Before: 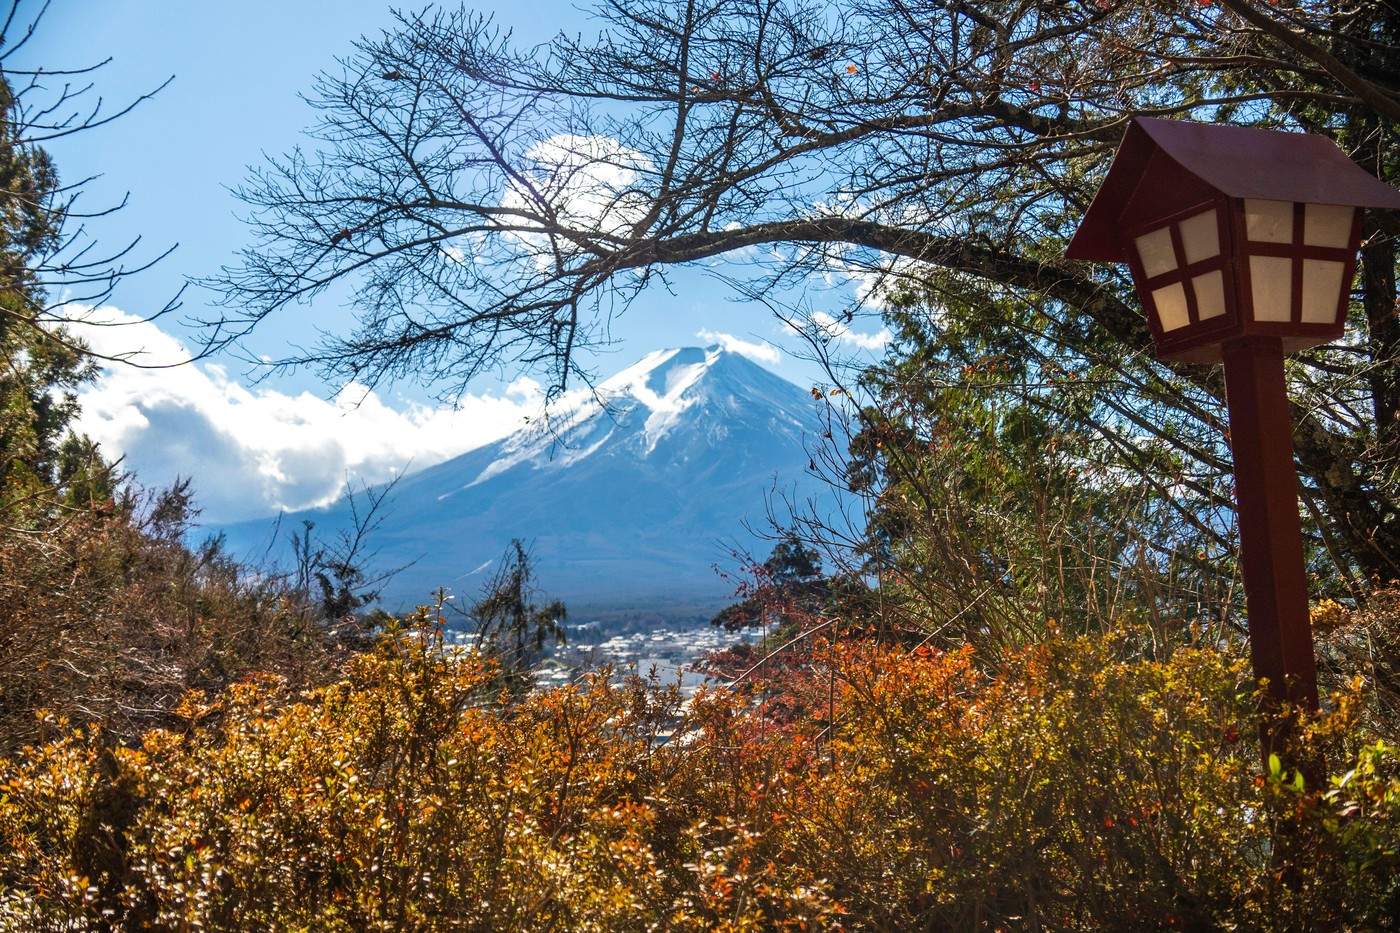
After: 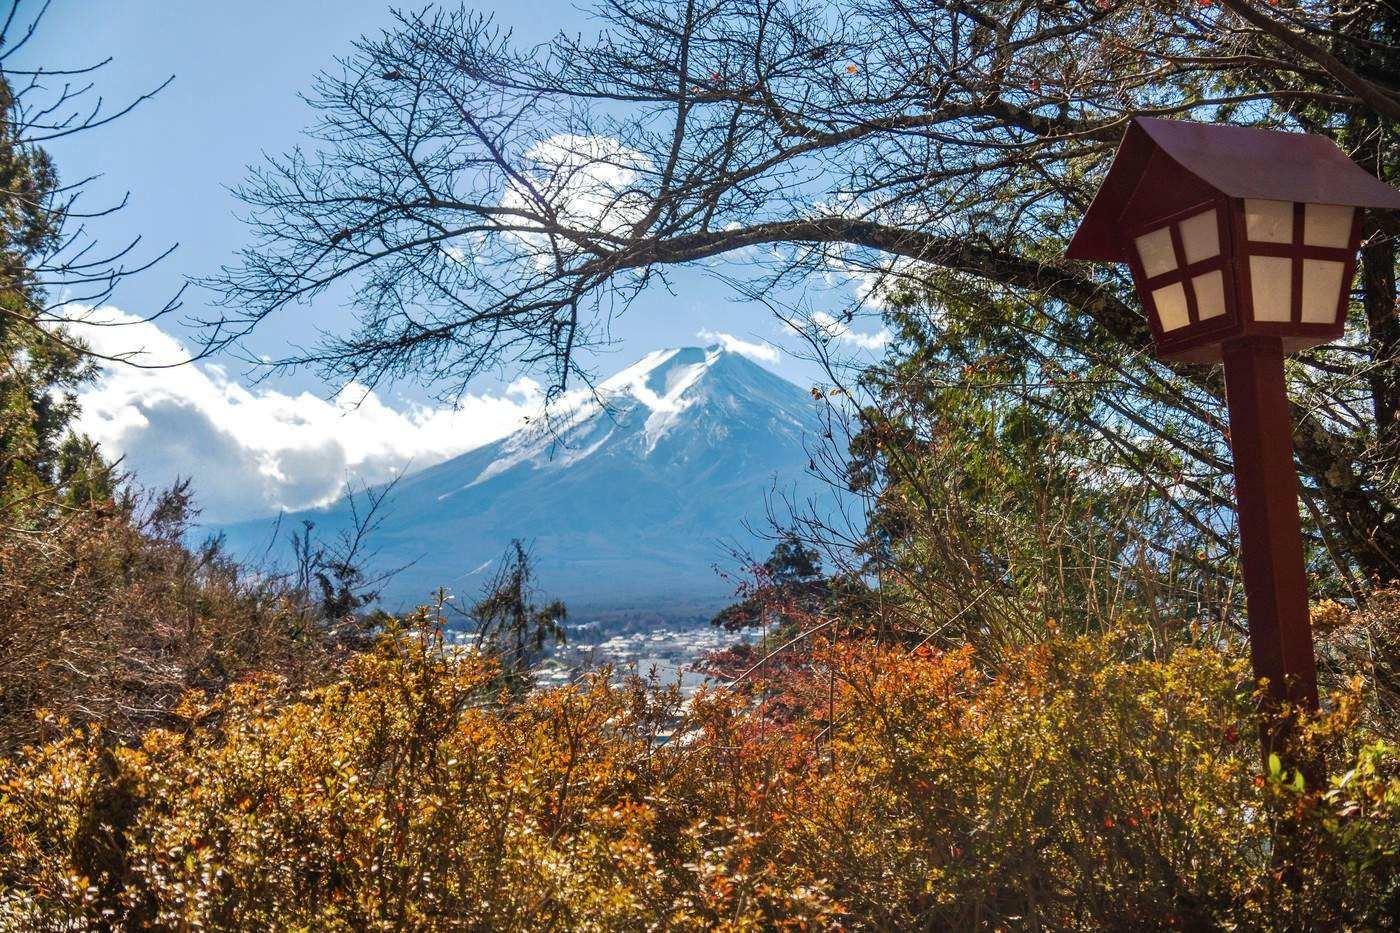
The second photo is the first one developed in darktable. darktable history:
shadows and highlights: shadows 33.62, highlights -45.87, compress 49.93%, soften with gaussian
base curve: curves: ch0 [(0, 0) (0.235, 0.266) (0.503, 0.496) (0.786, 0.72) (1, 1)], preserve colors none
